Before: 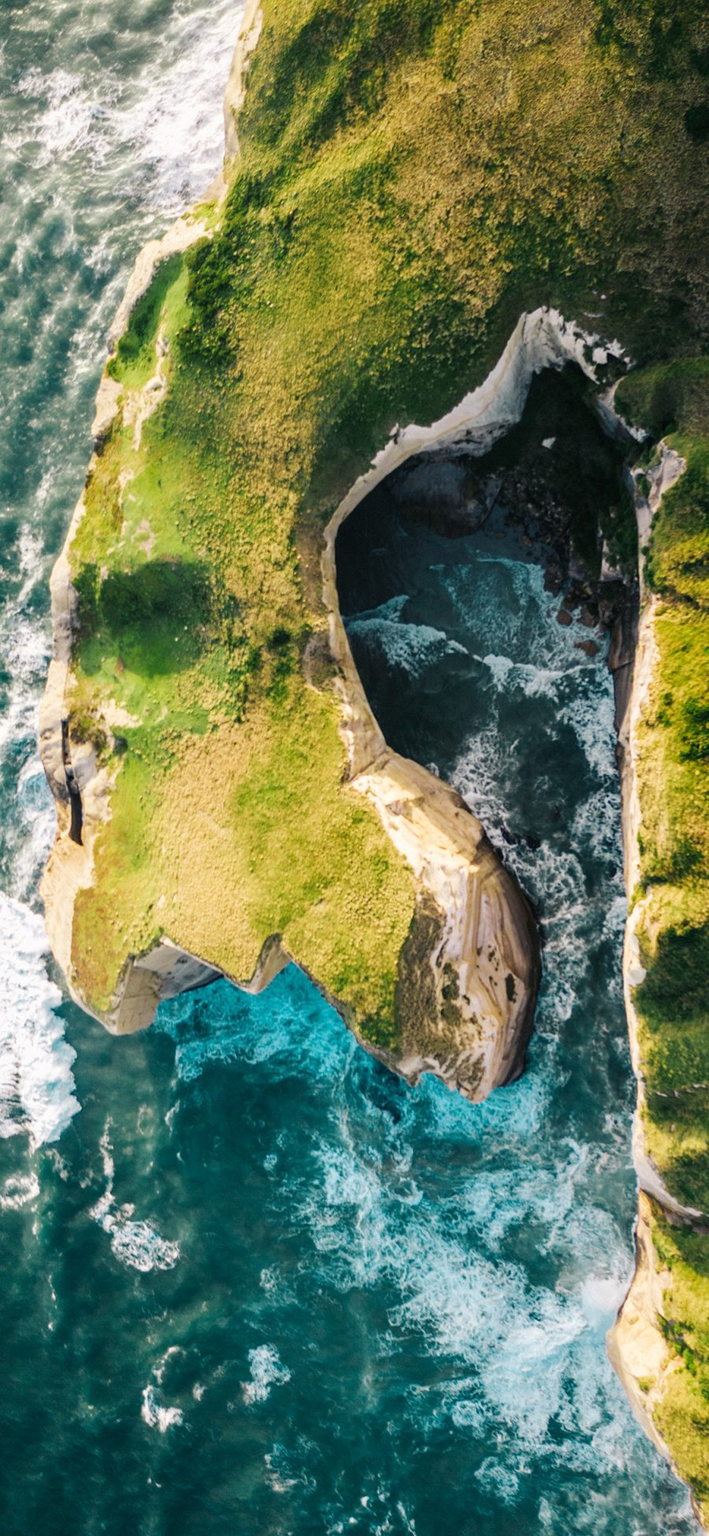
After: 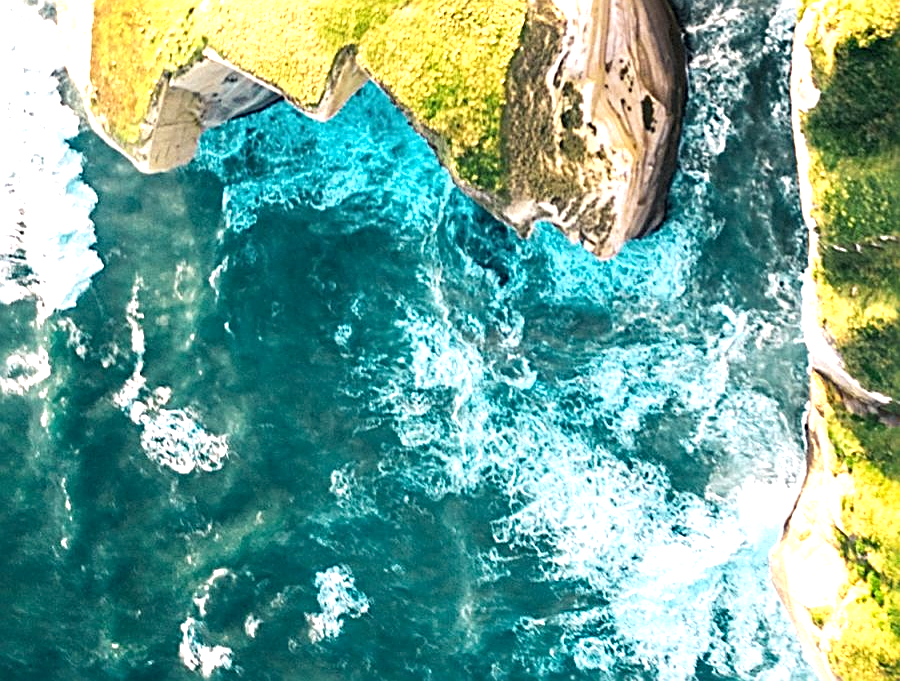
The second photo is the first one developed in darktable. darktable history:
sharpen: radius 2.974, amount 0.76
crop and rotate: top 58.516%, bottom 6.495%
exposure: black level correction 0.001, exposure 0.955 EV, compensate highlight preservation false
